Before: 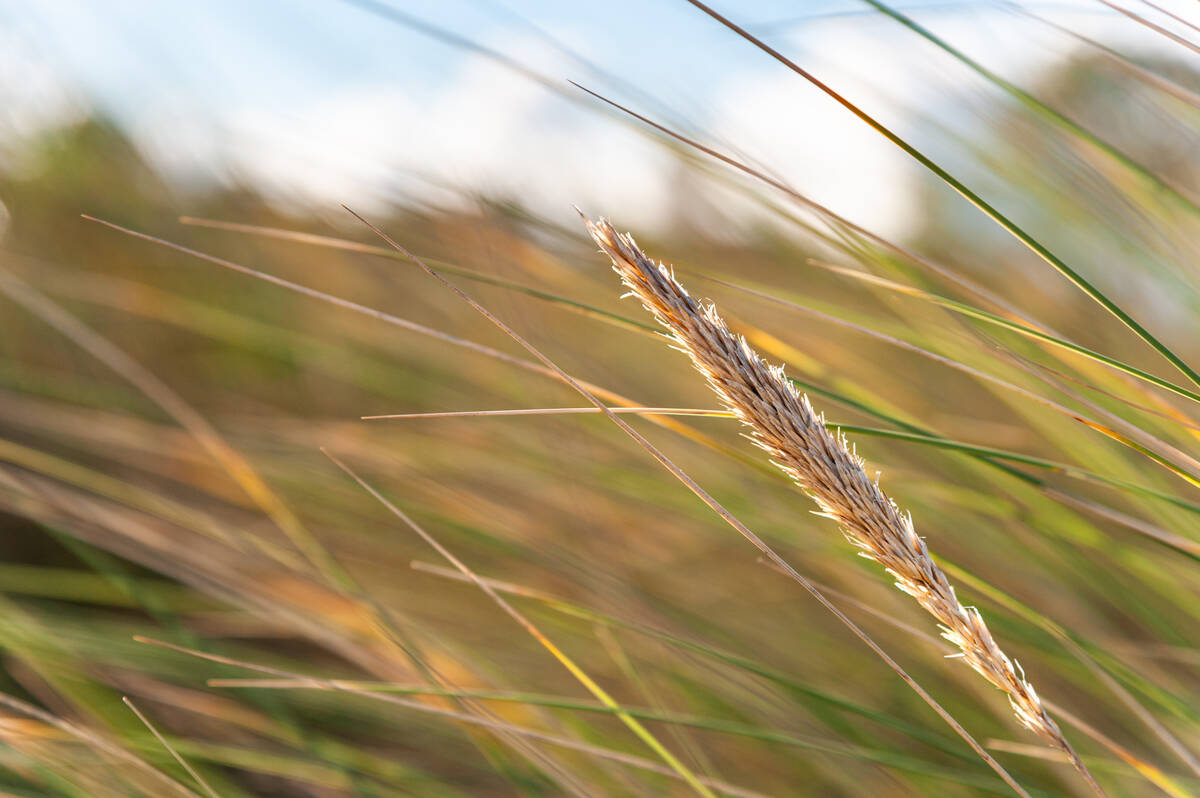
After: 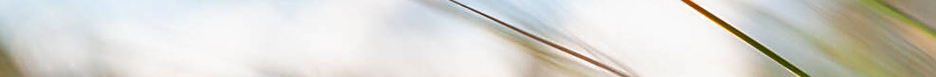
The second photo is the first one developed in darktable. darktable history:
crop and rotate: left 9.644%, top 9.491%, right 6.021%, bottom 80.509%
sharpen: on, module defaults
shadows and highlights: radius 121.13, shadows 21.4, white point adjustment -9.72, highlights -14.39, soften with gaussian
local contrast: on, module defaults
exposure: exposure 0.29 EV, compensate highlight preservation false
rotate and perspective: rotation -1.68°, lens shift (vertical) -0.146, crop left 0.049, crop right 0.912, crop top 0.032, crop bottom 0.96
